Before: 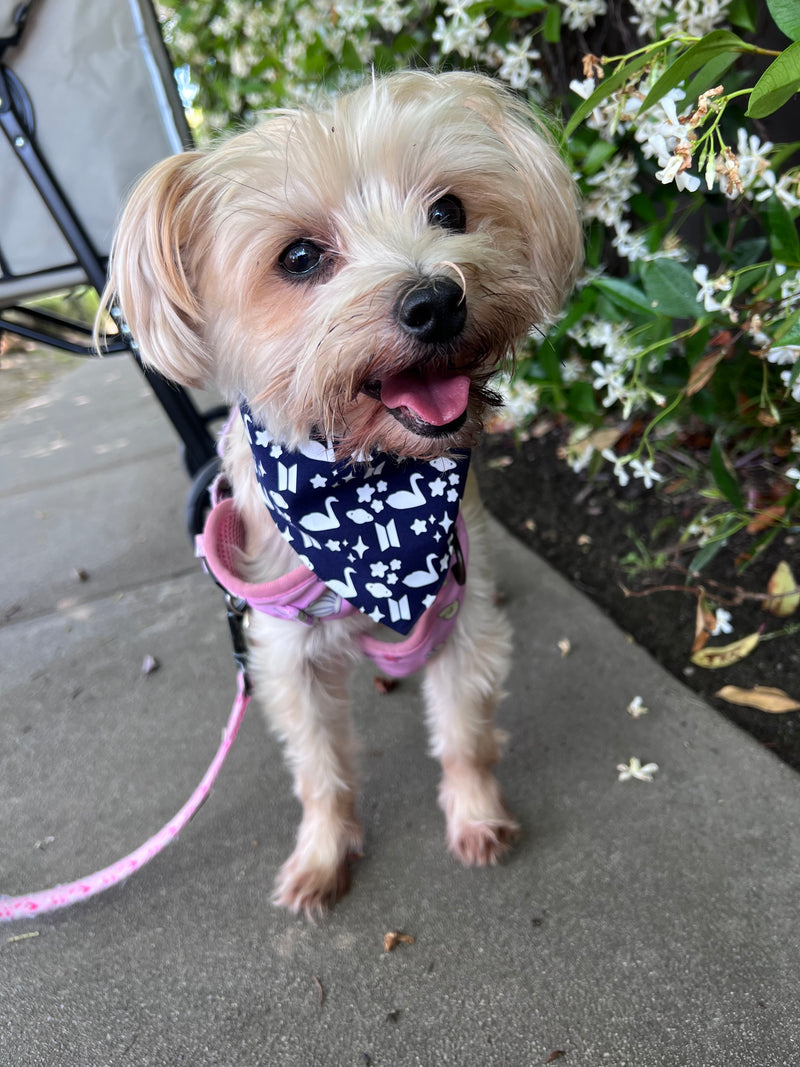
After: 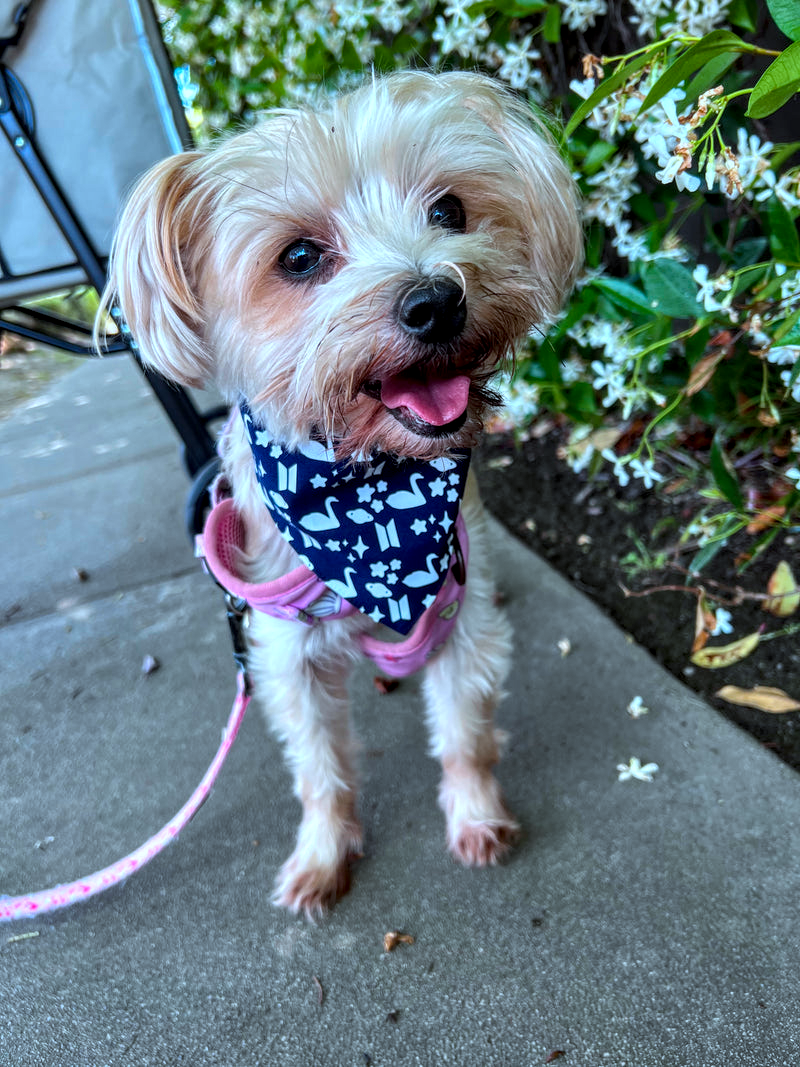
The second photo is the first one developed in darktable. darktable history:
local contrast: highlights 62%, detail 143%, midtone range 0.435
shadows and highlights: soften with gaussian
color balance rgb: power › hue 316.49°, linear chroma grading › global chroma 14.798%, perceptual saturation grading › global saturation 19.95%
color correction: highlights a* -10.56, highlights b* -19.78
